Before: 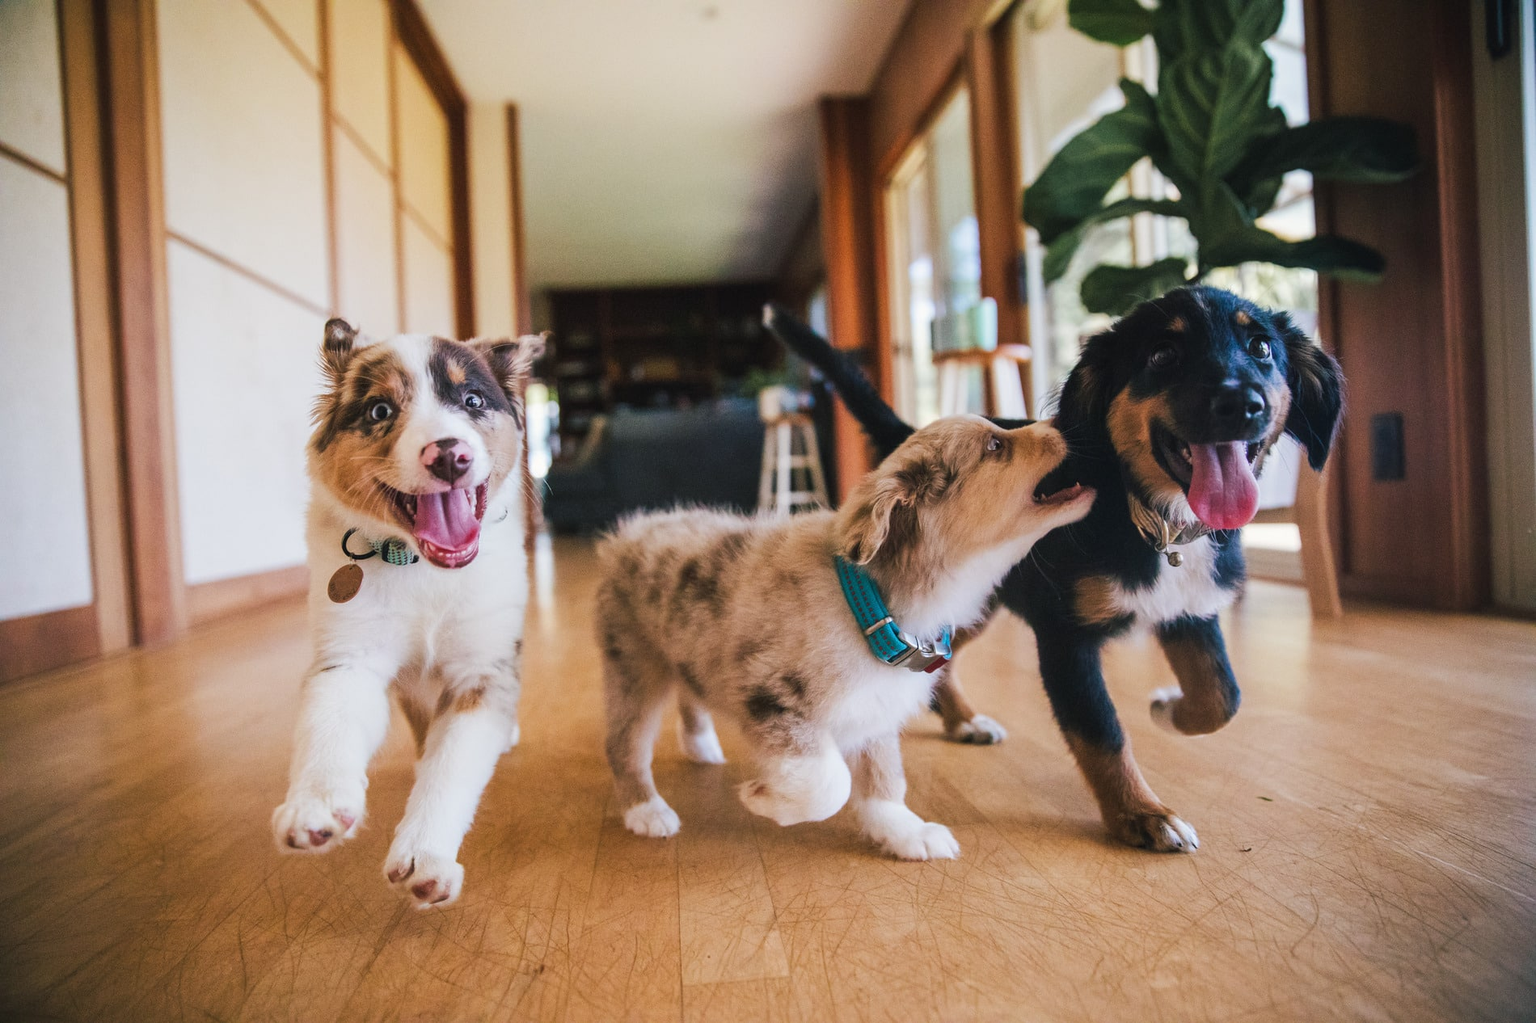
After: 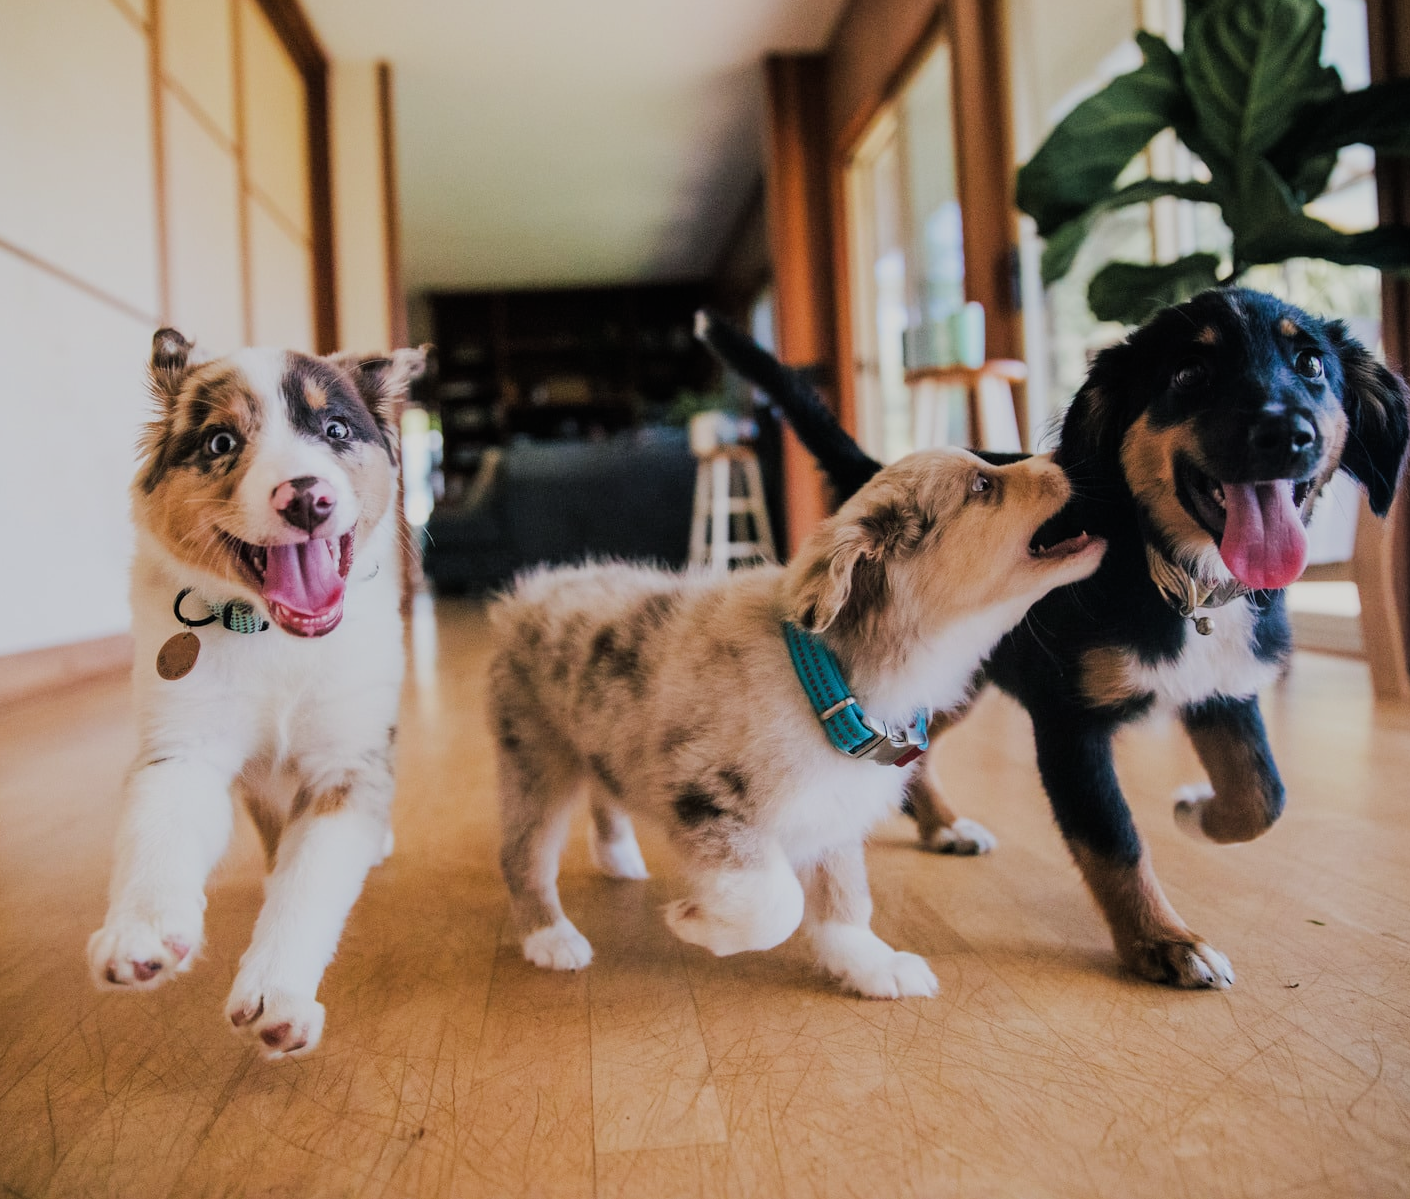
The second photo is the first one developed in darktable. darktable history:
crop and rotate: left 13.15%, top 5.251%, right 12.609%
filmic rgb: black relative exposure -7.65 EV, white relative exposure 4.56 EV, hardness 3.61, contrast 1.05
